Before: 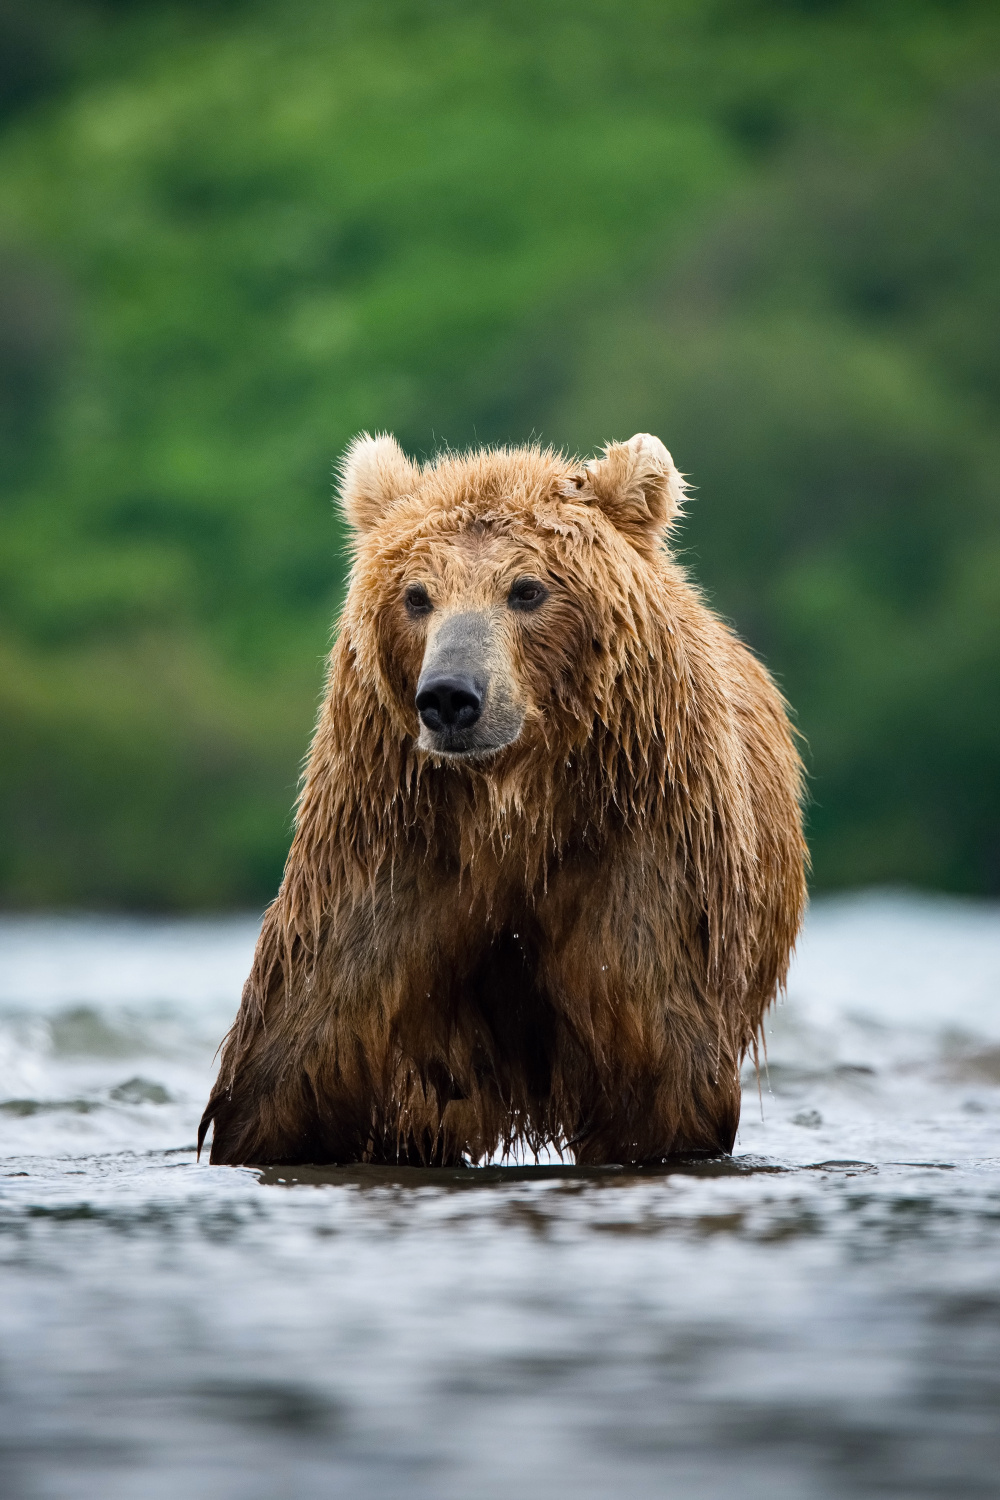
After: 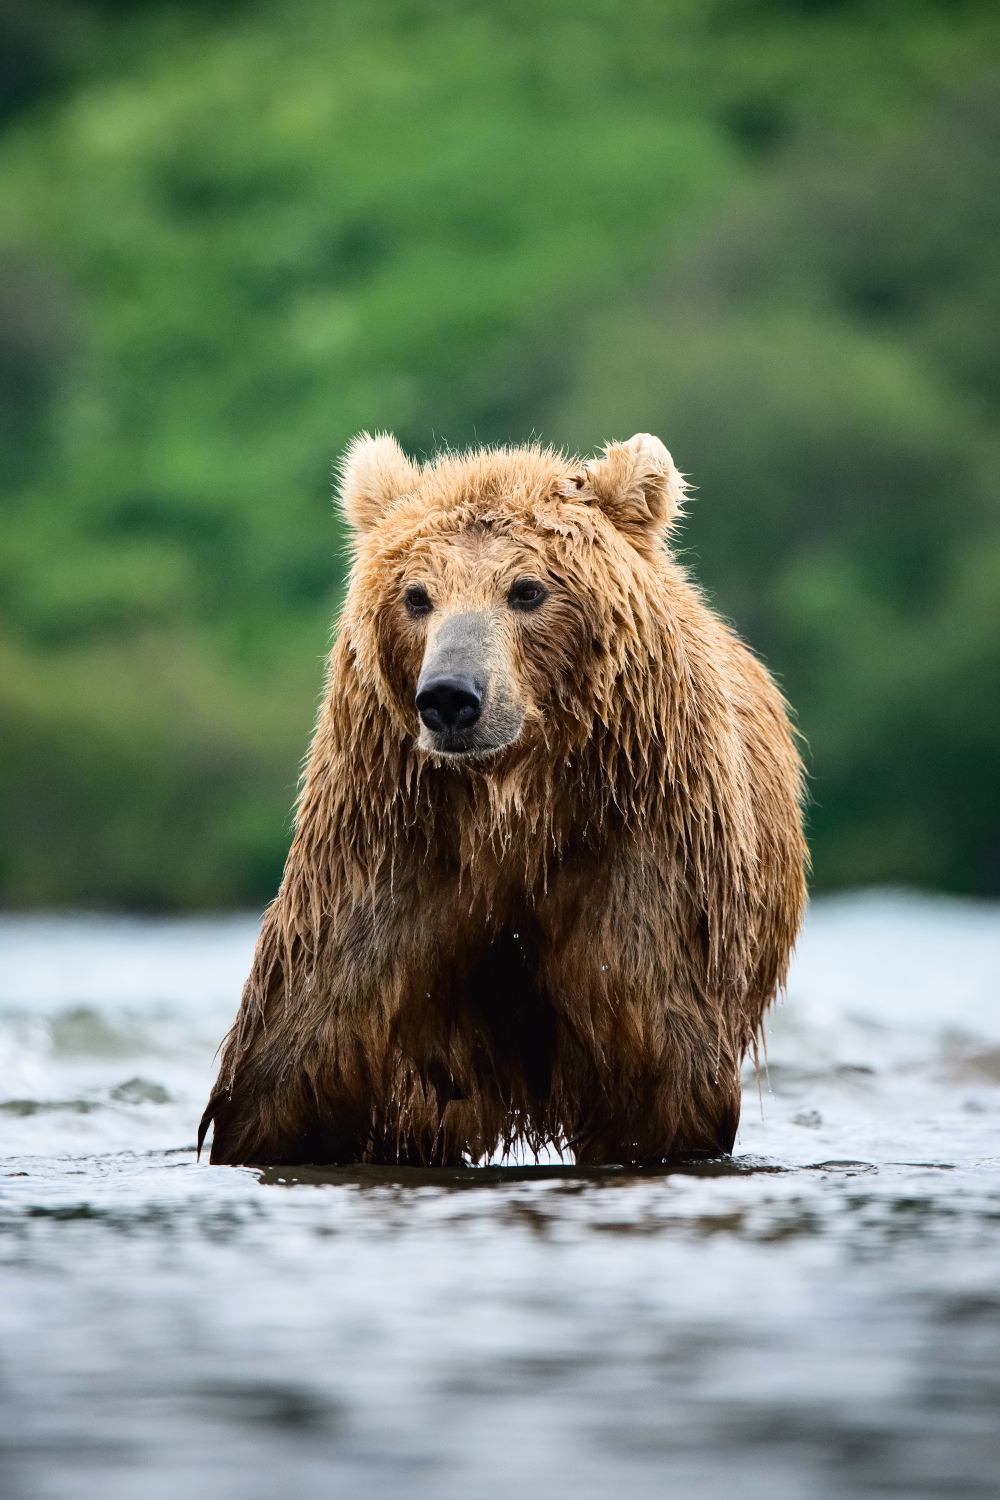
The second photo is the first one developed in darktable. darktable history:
exposure: compensate highlight preservation false
tone curve: curves: ch0 [(0, 0) (0.003, 0.015) (0.011, 0.019) (0.025, 0.026) (0.044, 0.041) (0.069, 0.057) (0.1, 0.085) (0.136, 0.116) (0.177, 0.158) (0.224, 0.215) (0.277, 0.286) (0.335, 0.367) (0.399, 0.452) (0.468, 0.534) (0.543, 0.612) (0.623, 0.698) (0.709, 0.775) (0.801, 0.858) (0.898, 0.928) (1, 1)], color space Lab, independent channels, preserve colors none
